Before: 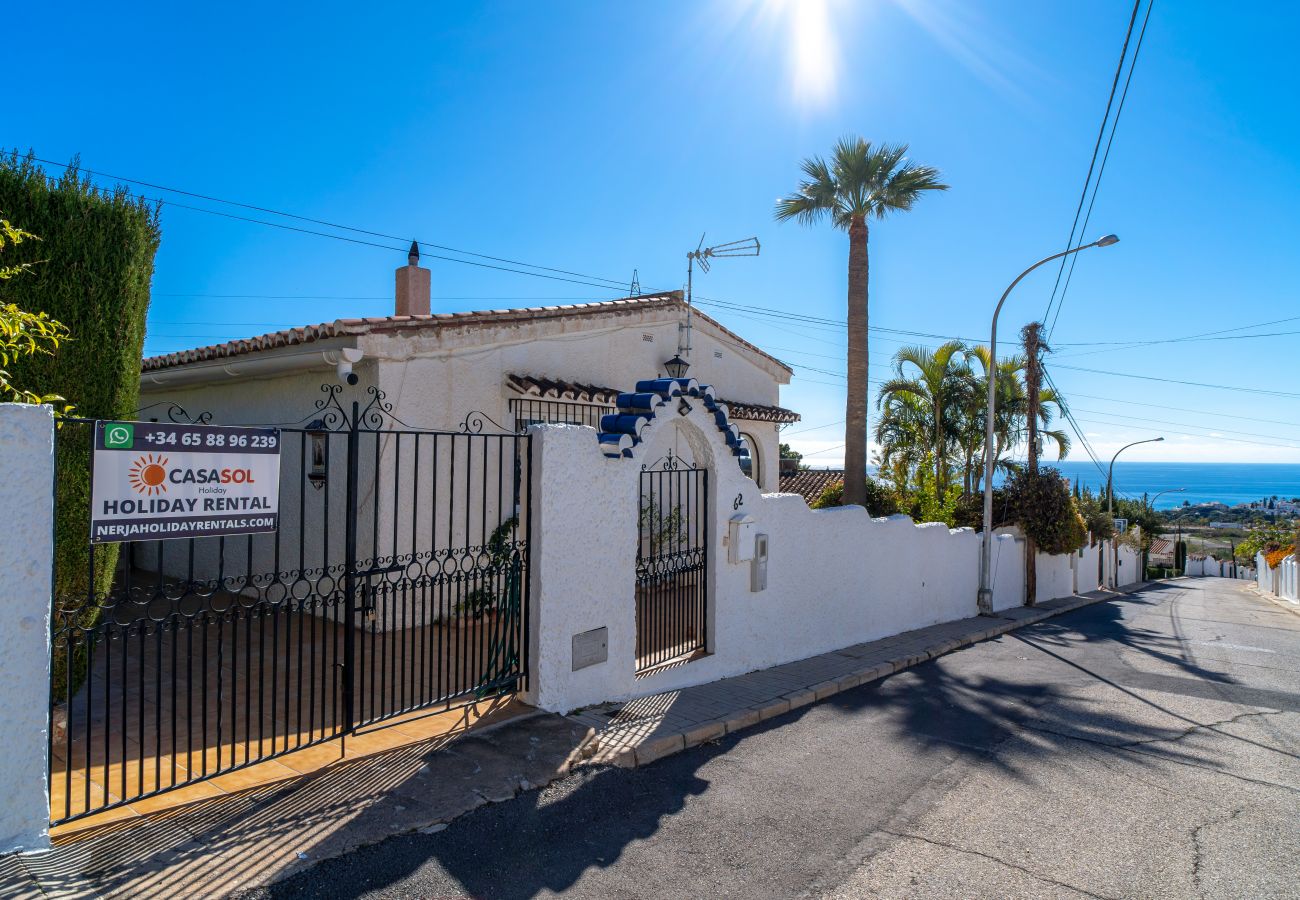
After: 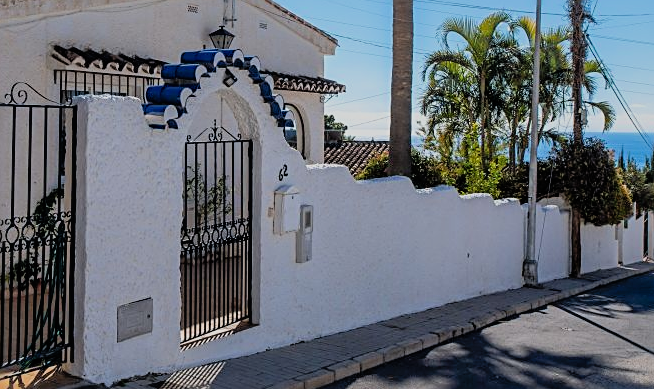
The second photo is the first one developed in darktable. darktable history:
exposure: black level correction 0, compensate exposure bias true, compensate highlight preservation false
filmic rgb: black relative exposure -7.75 EV, white relative exposure 4.4 EV, threshold 3 EV, hardness 3.76, latitude 50%, contrast 1.1, color science v5 (2021), contrast in shadows safe, contrast in highlights safe, enable highlight reconstruction true
crop: left 35.03%, top 36.625%, right 14.663%, bottom 20.057%
sharpen: on, module defaults
shadows and highlights: on, module defaults
